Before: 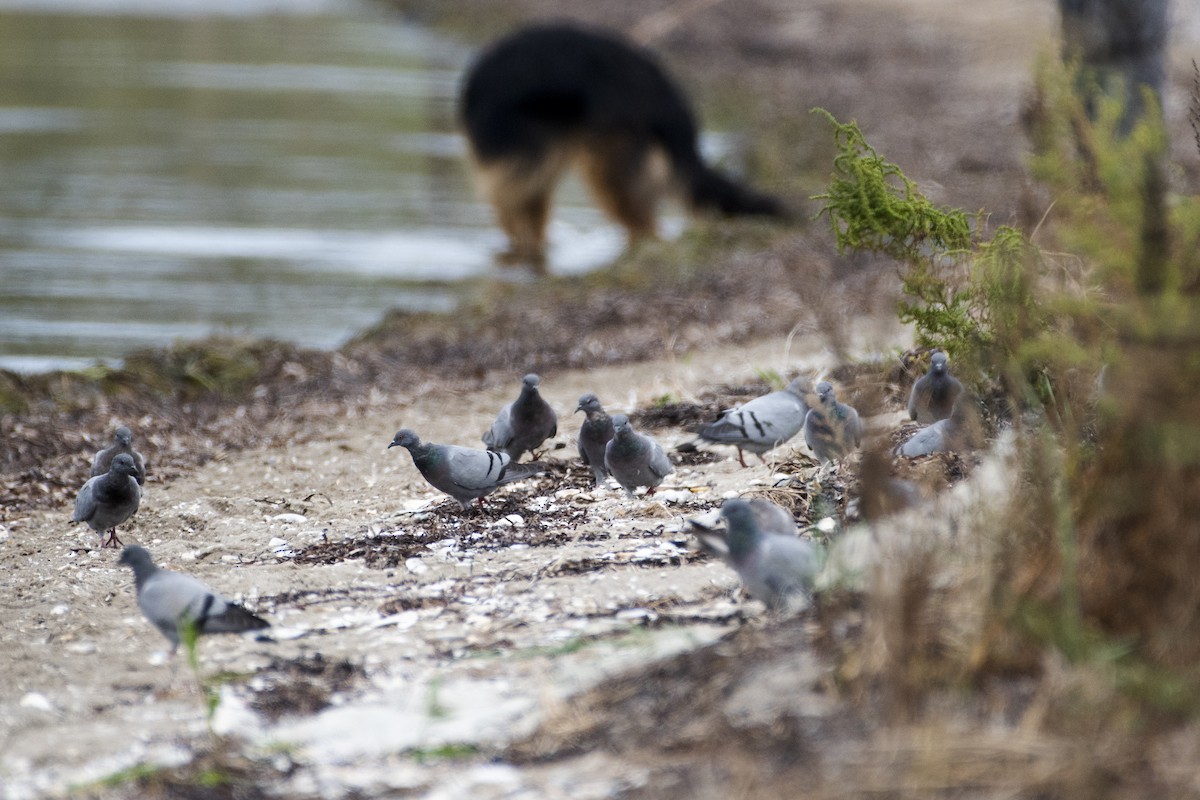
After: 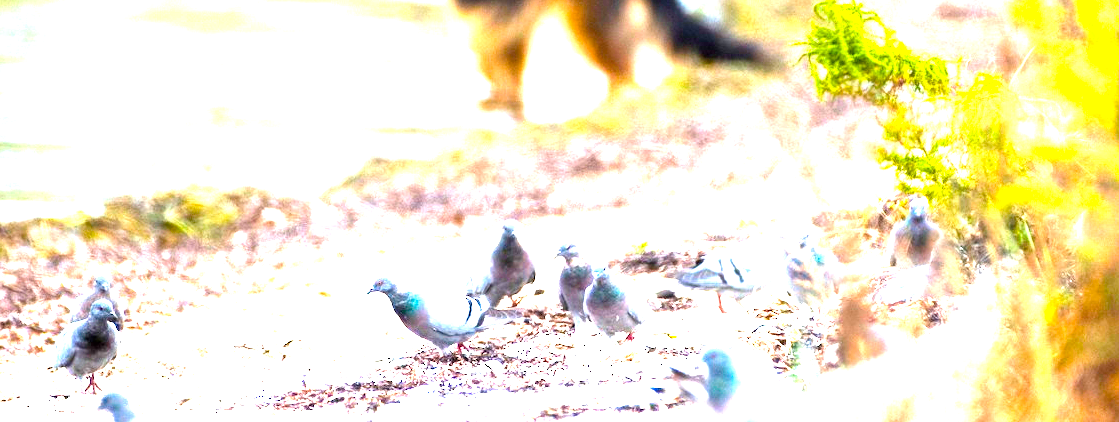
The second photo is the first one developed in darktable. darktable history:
exposure: exposure 2.981 EV, compensate highlight preservation false
crop: left 1.819%, top 19.326%, right 4.896%, bottom 27.856%
color balance rgb: linear chroma grading › global chroma 15.406%, perceptual saturation grading › global saturation 24.878%, global vibrance 27.561%
